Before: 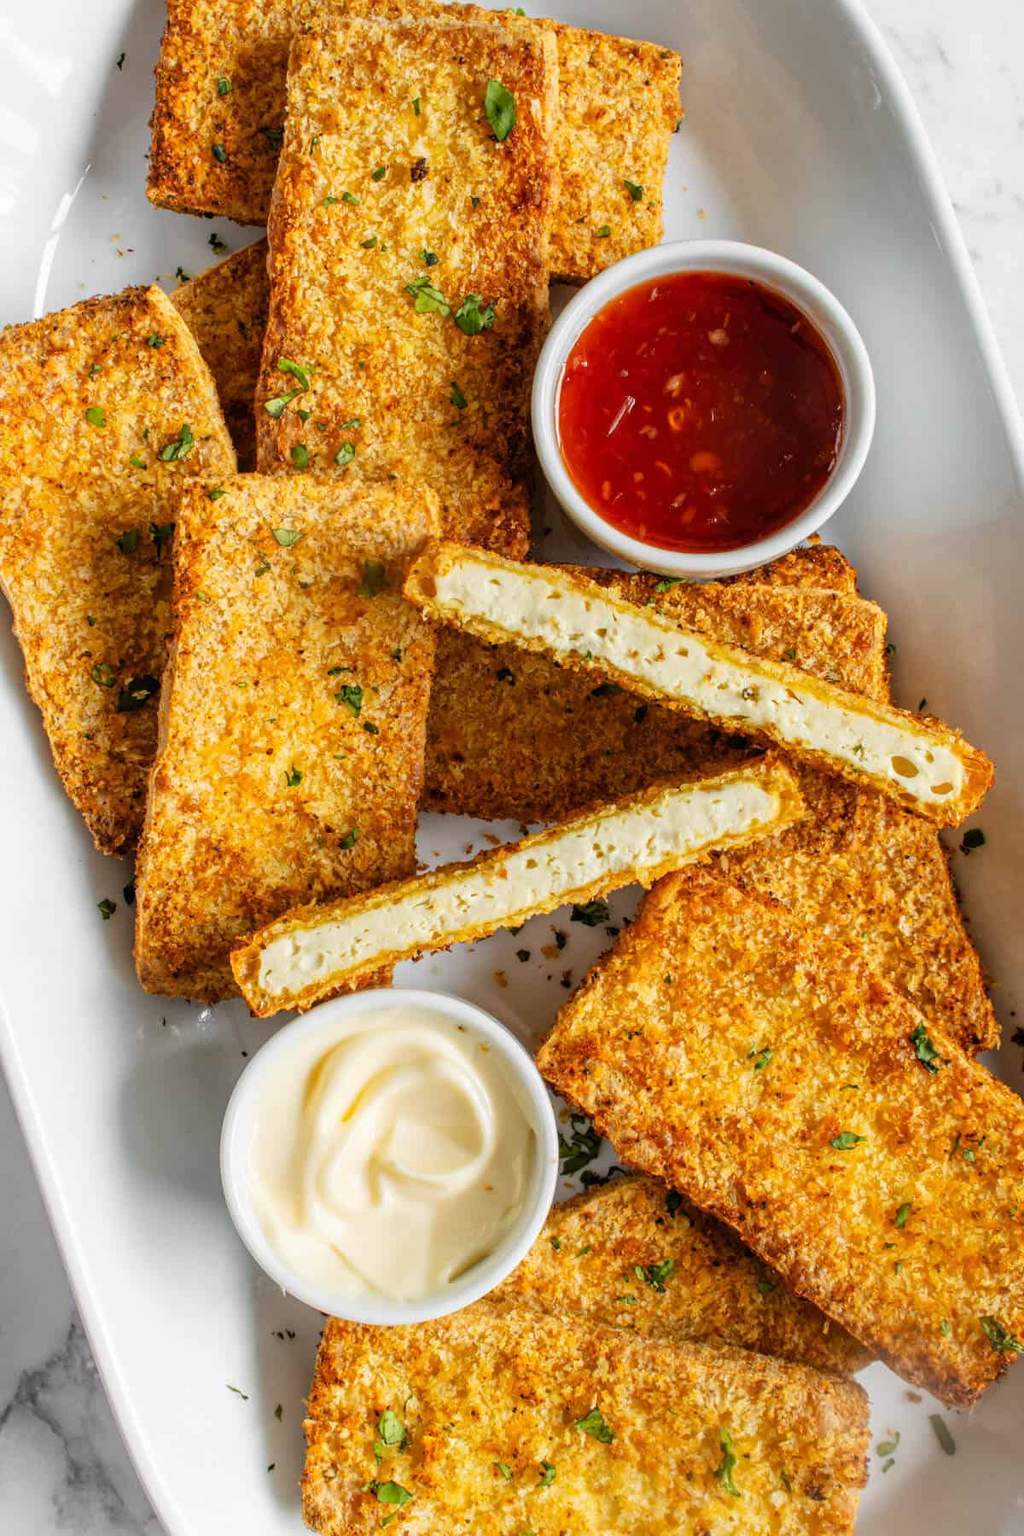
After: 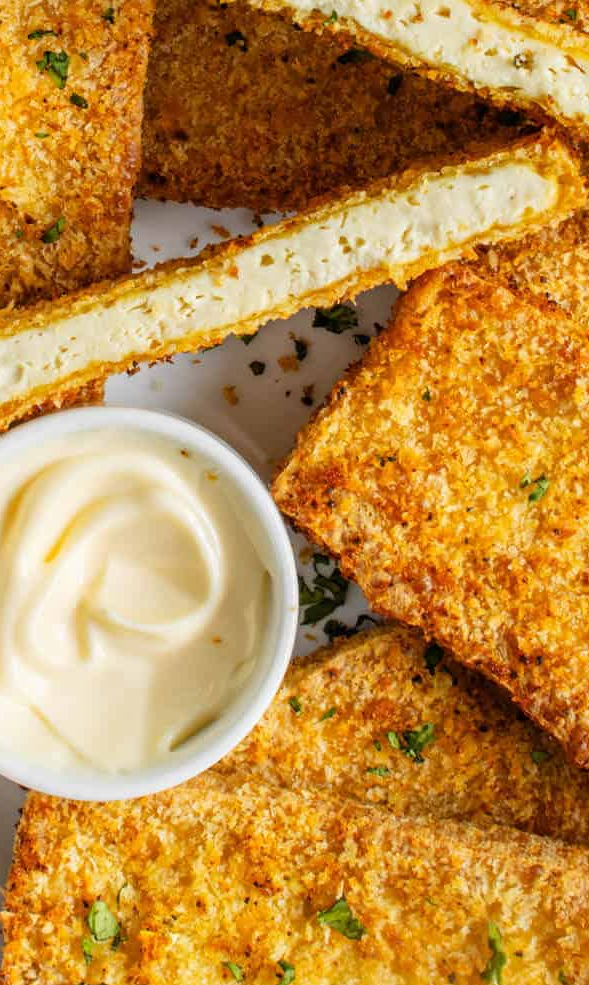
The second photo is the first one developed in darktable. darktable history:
crop: left 29.745%, top 41.78%, right 21.094%, bottom 3.466%
